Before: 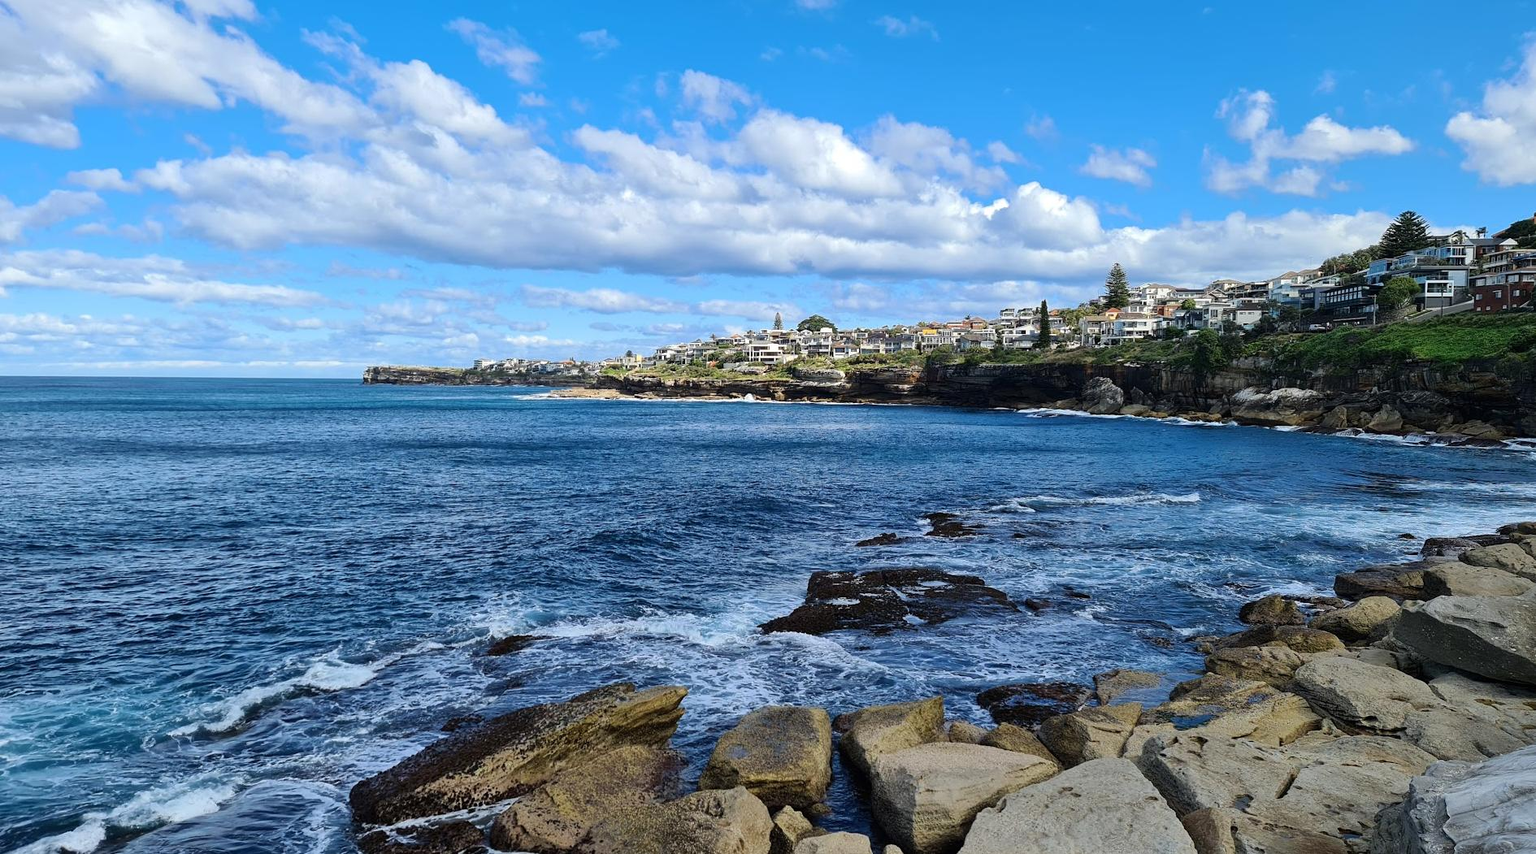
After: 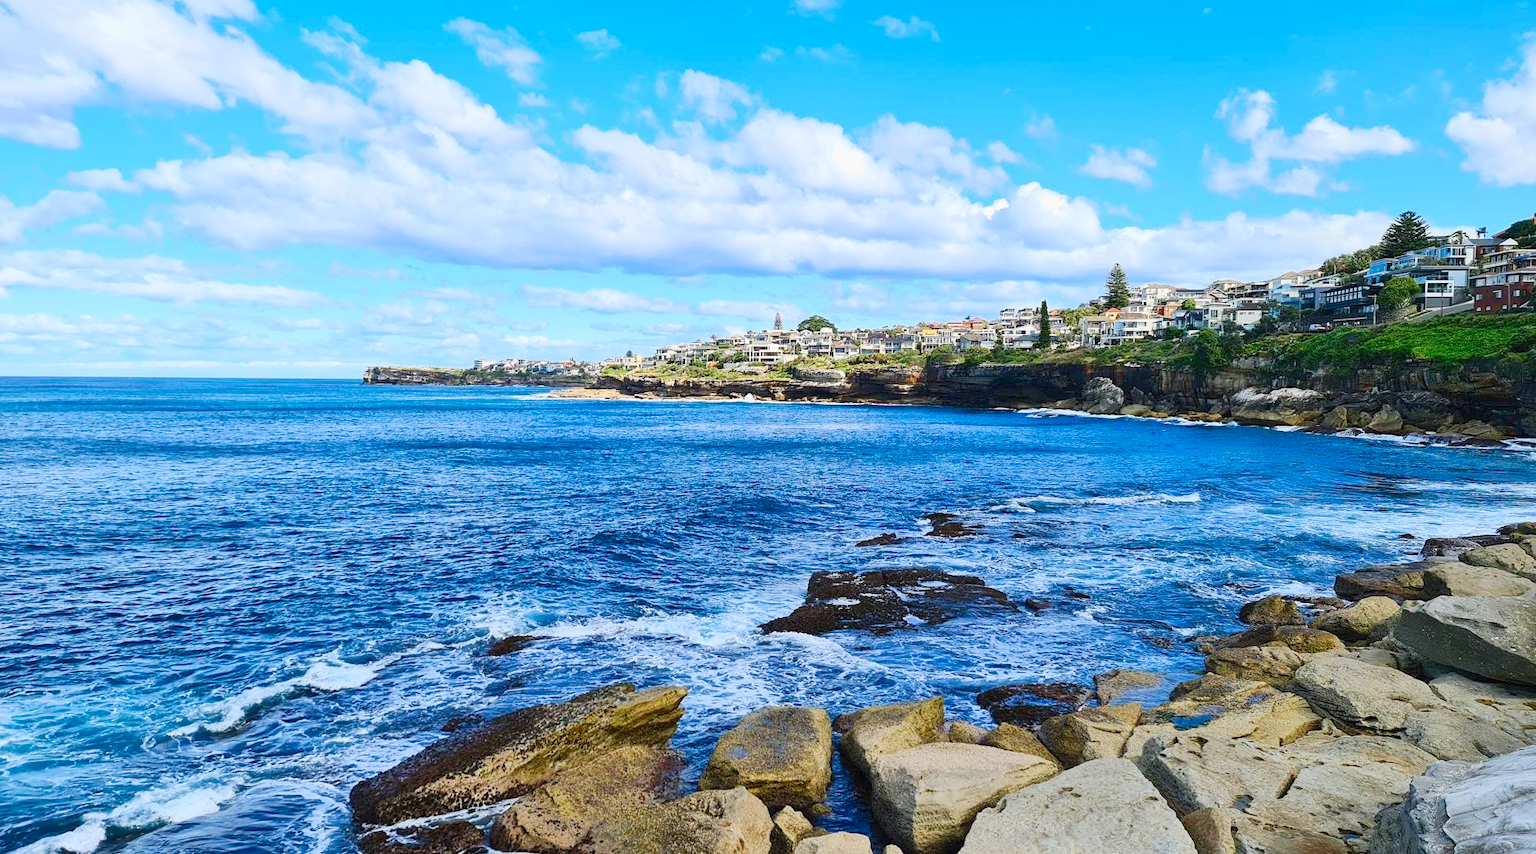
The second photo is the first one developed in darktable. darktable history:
color balance rgb: shadows lift › chroma 1%, shadows lift › hue 113°, highlights gain › chroma 0.2%, highlights gain › hue 333°, perceptual saturation grading › global saturation 20%, perceptual saturation grading › highlights -50%, perceptual saturation grading › shadows 25%, contrast -10%
contrast brightness saturation: contrast 0.24, brightness 0.26, saturation 0.39
